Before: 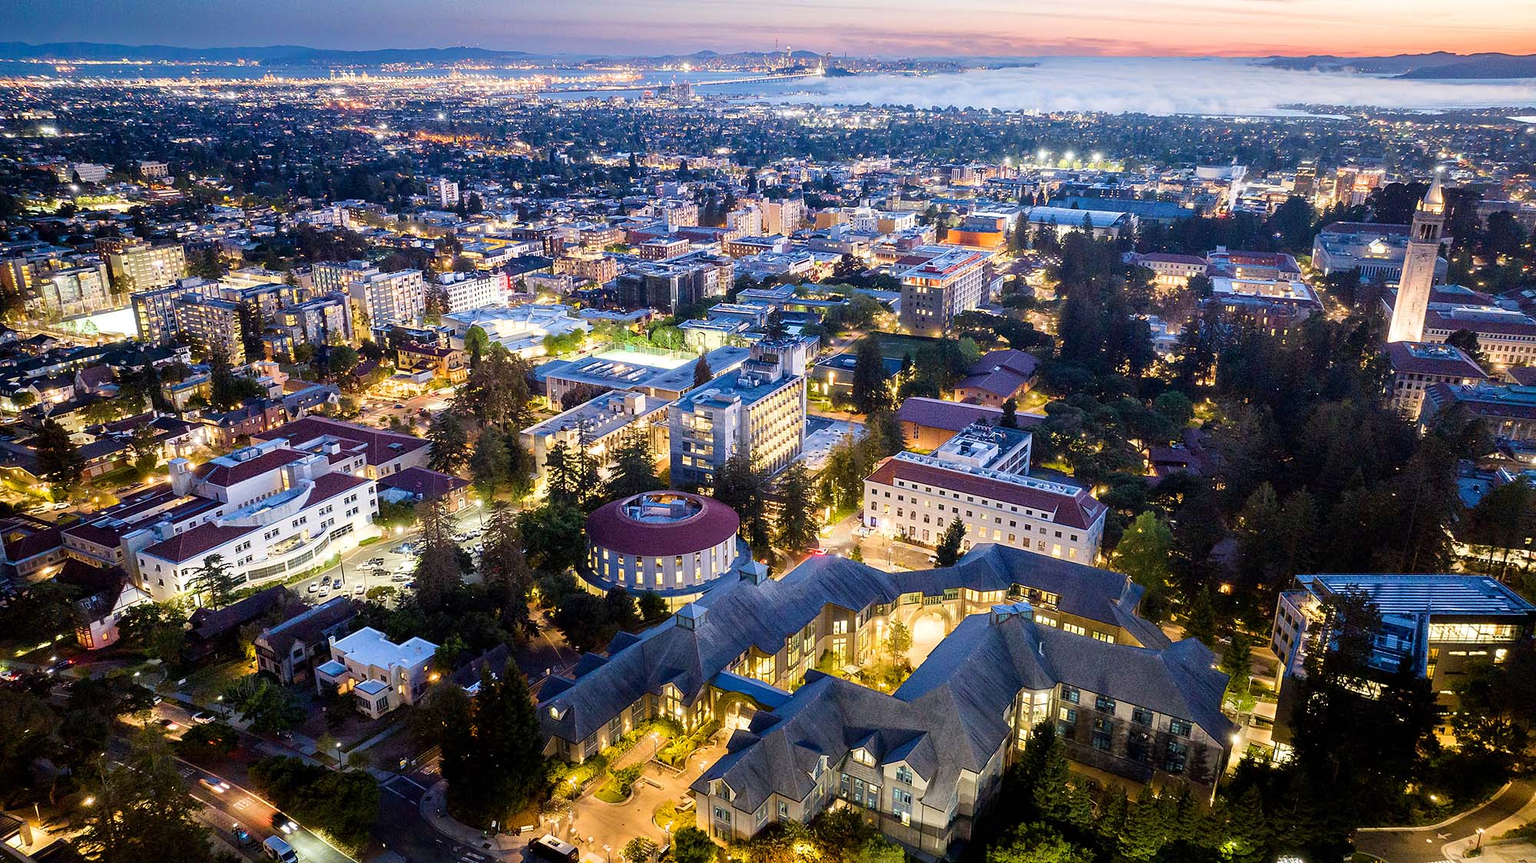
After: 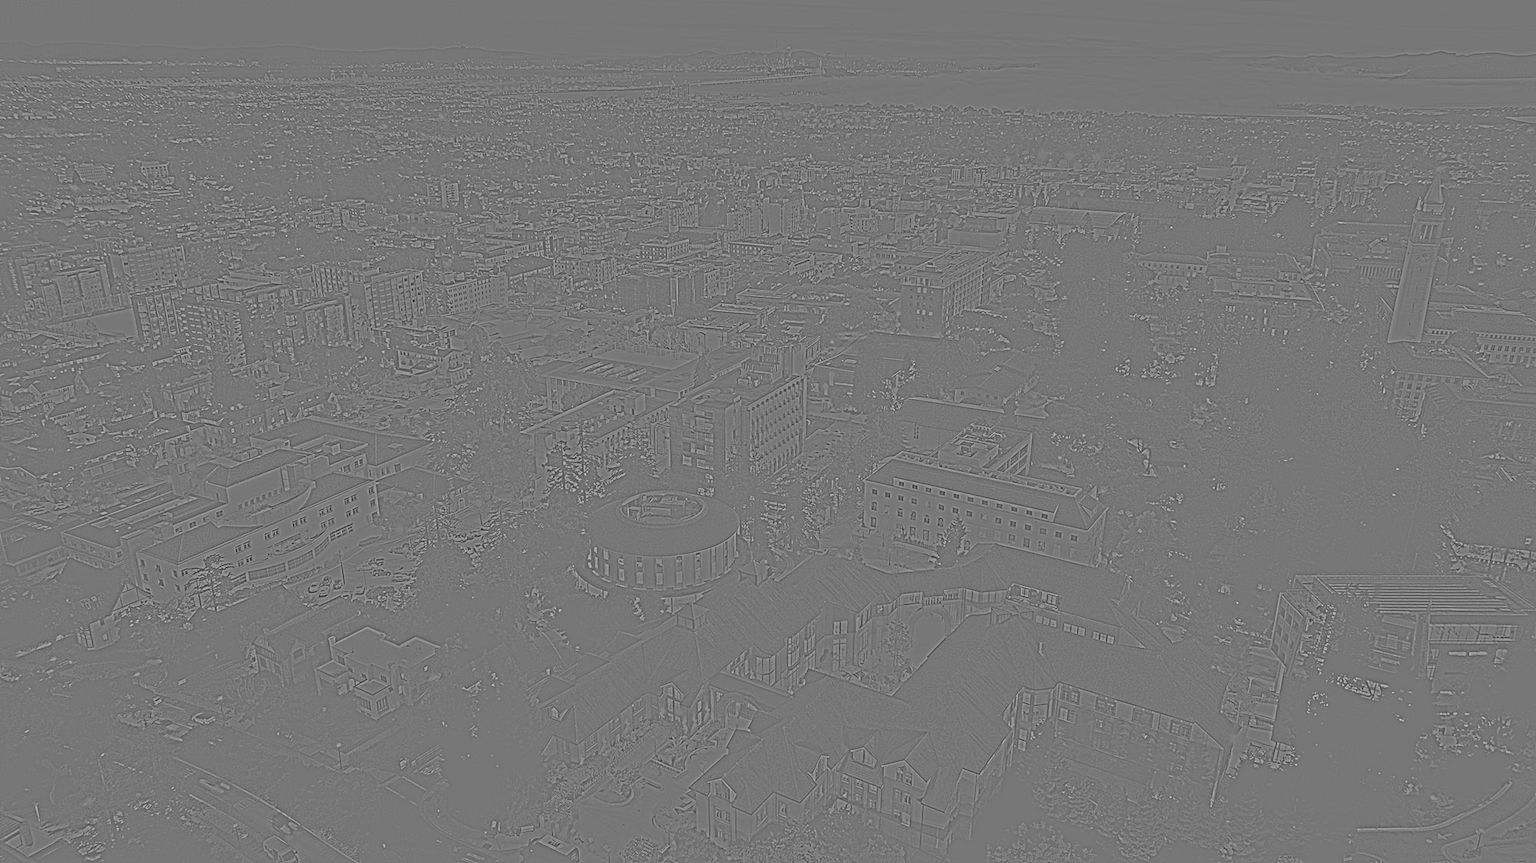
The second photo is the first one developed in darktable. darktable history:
local contrast: mode bilateral grid, contrast 25, coarseness 60, detail 151%, midtone range 0.2
highpass: sharpness 6%, contrast boost 7.63%
color balance rgb: linear chroma grading › global chroma 15%, perceptual saturation grading › global saturation 30%
shadows and highlights: shadows 37.27, highlights -28.18, soften with gaussian
